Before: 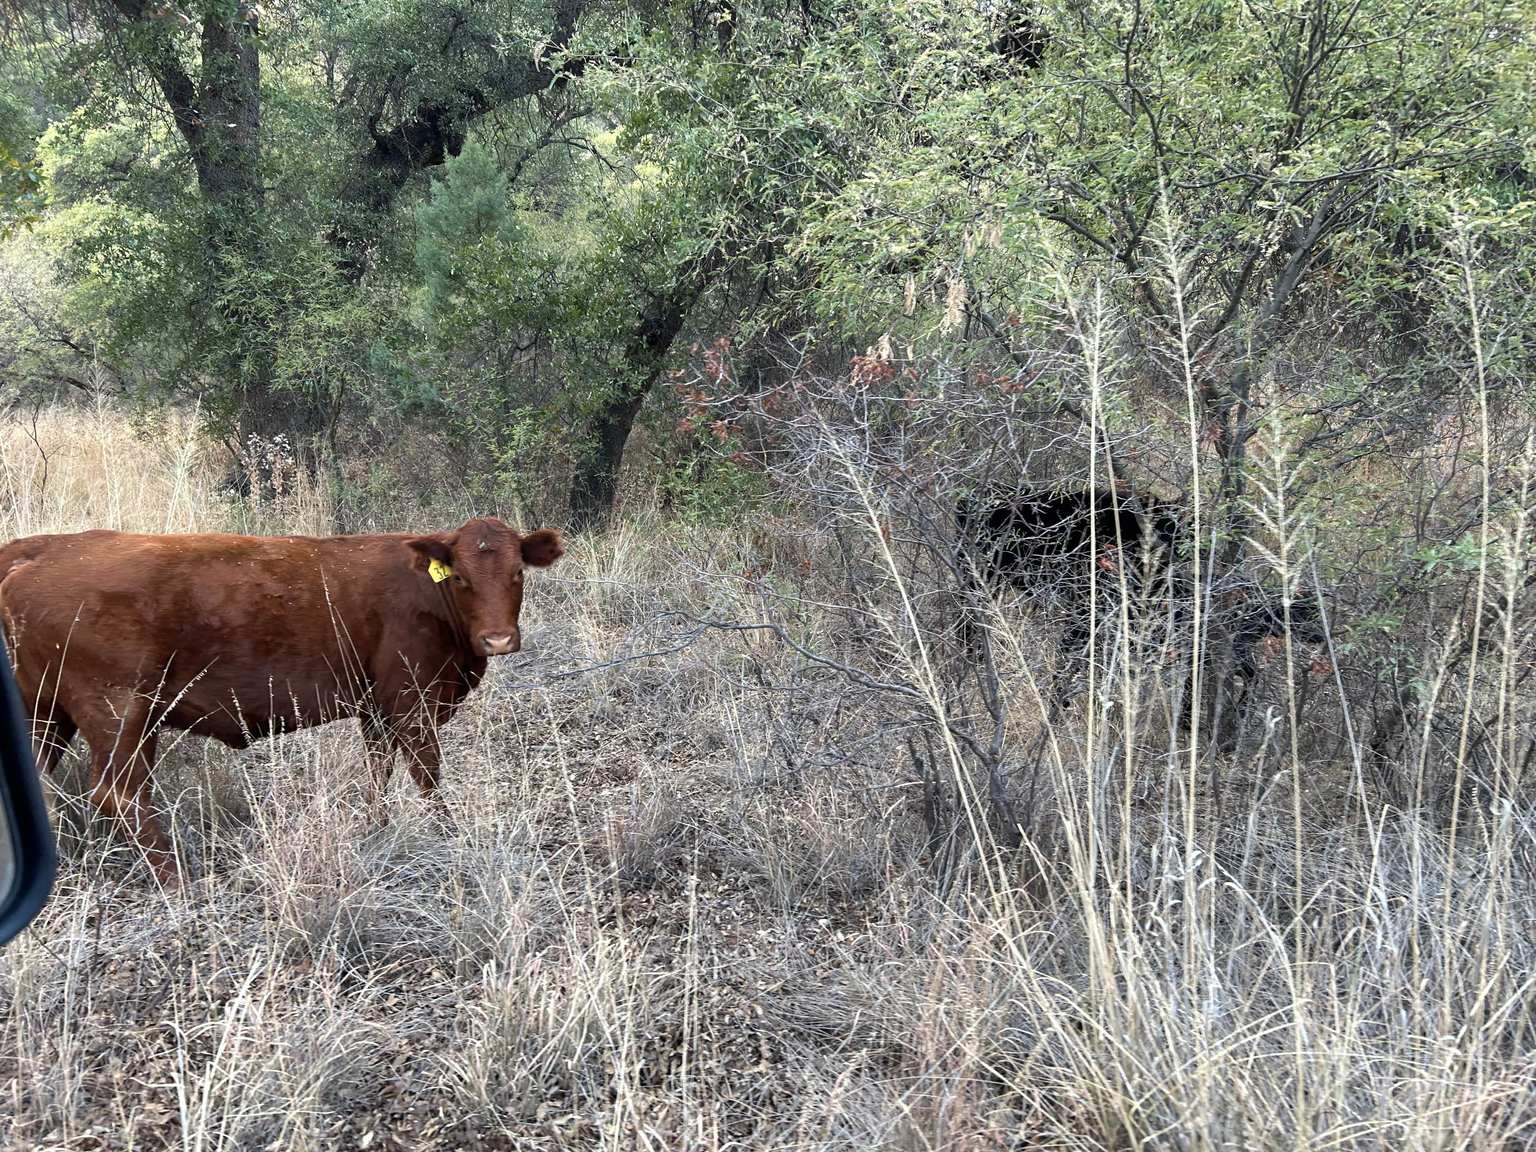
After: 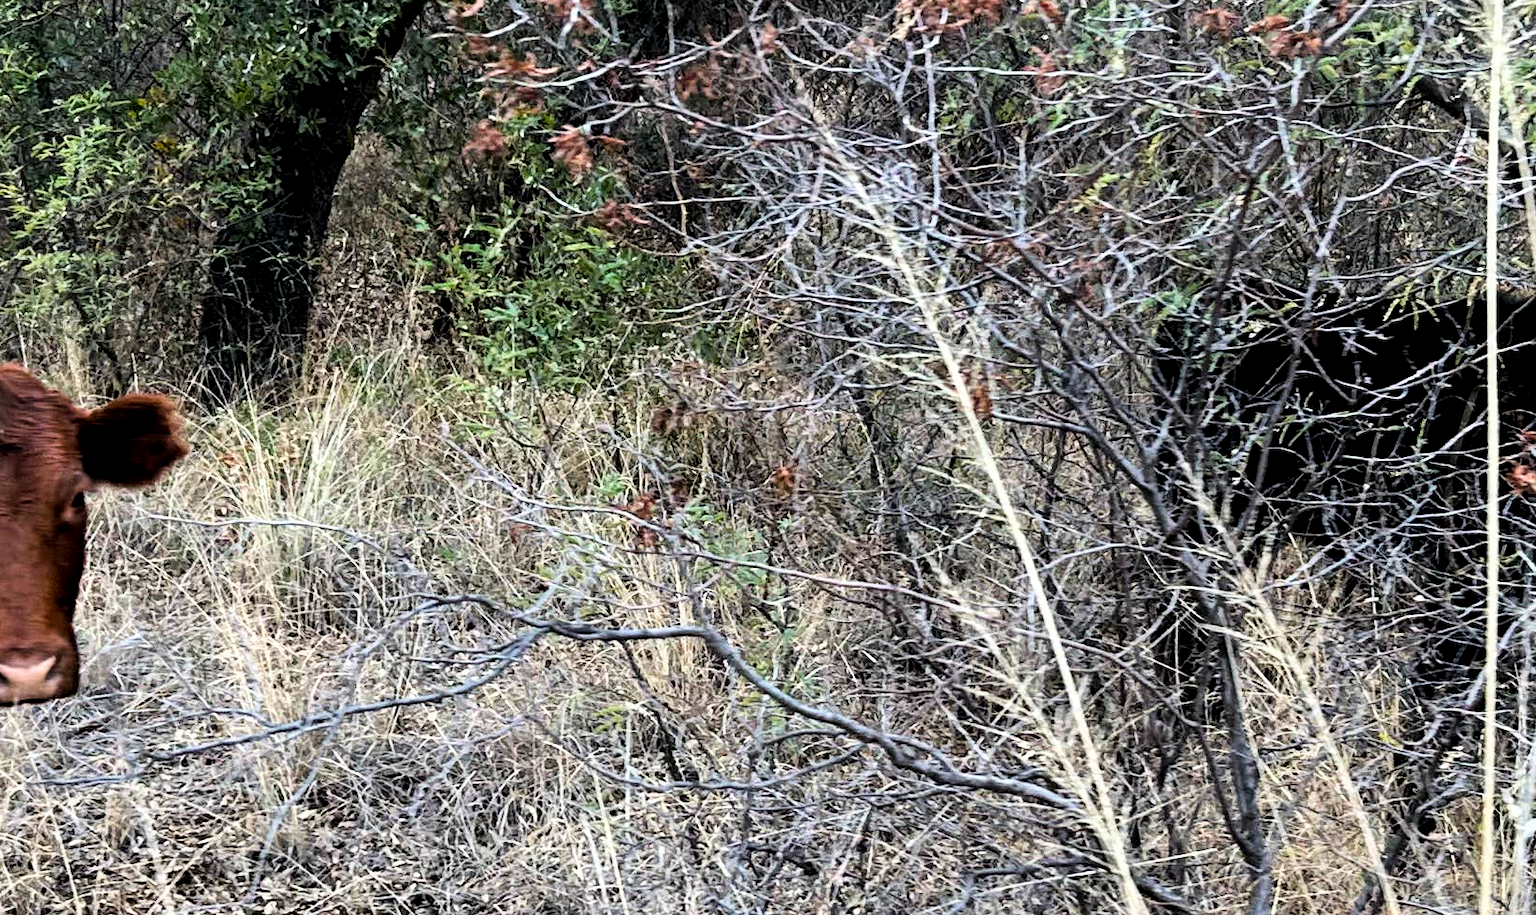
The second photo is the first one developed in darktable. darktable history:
local contrast: highlights 100%, shadows 103%, detail 119%, midtone range 0.2
color balance rgb: power › hue 60.76°, perceptual saturation grading › global saturation 40.481%, global vibrance 20%
crop: left 31.817%, top 32.135%, right 27.68%, bottom 35.681%
filmic rgb: black relative exposure -5.37 EV, white relative exposure 2.85 EV, dynamic range scaling -37.35%, hardness 3.99, contrast 1.616, highlights saturation mix -1.04%, iterations of high-quality reconstruction 0
